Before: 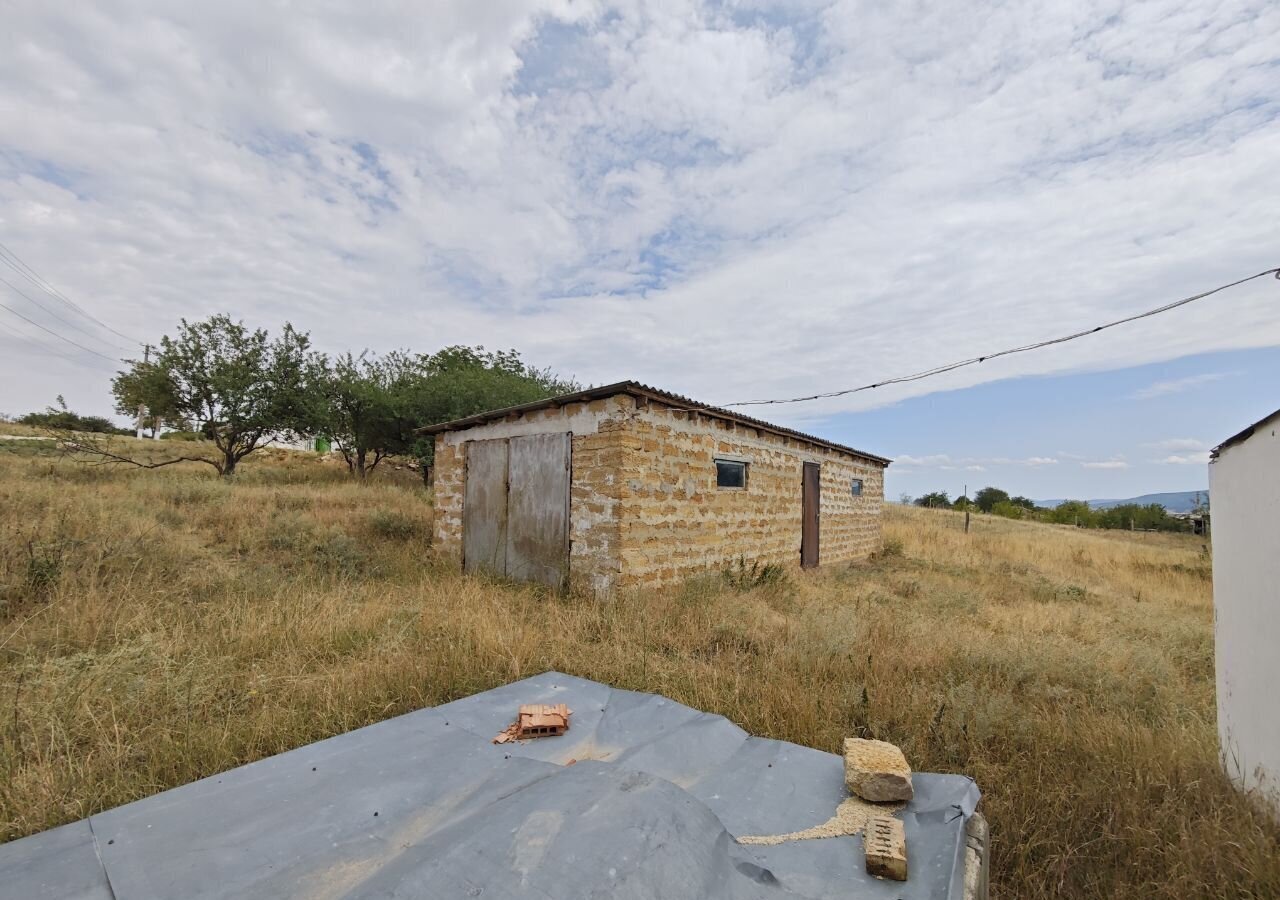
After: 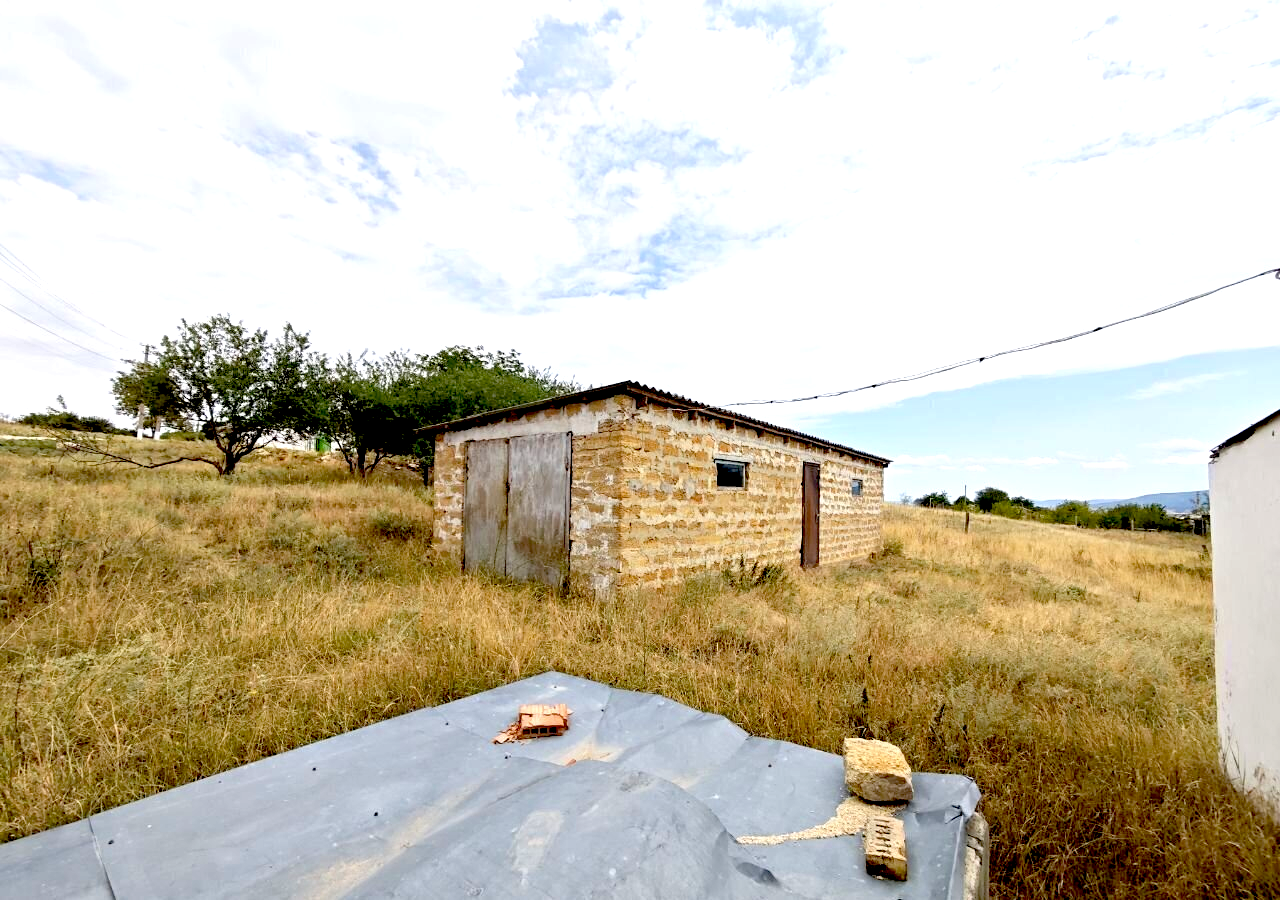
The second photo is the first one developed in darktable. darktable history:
exposure: black level correction 0.033, exposure 0.905 EV, compensate exposure bias true, compensate highlight preservation false
